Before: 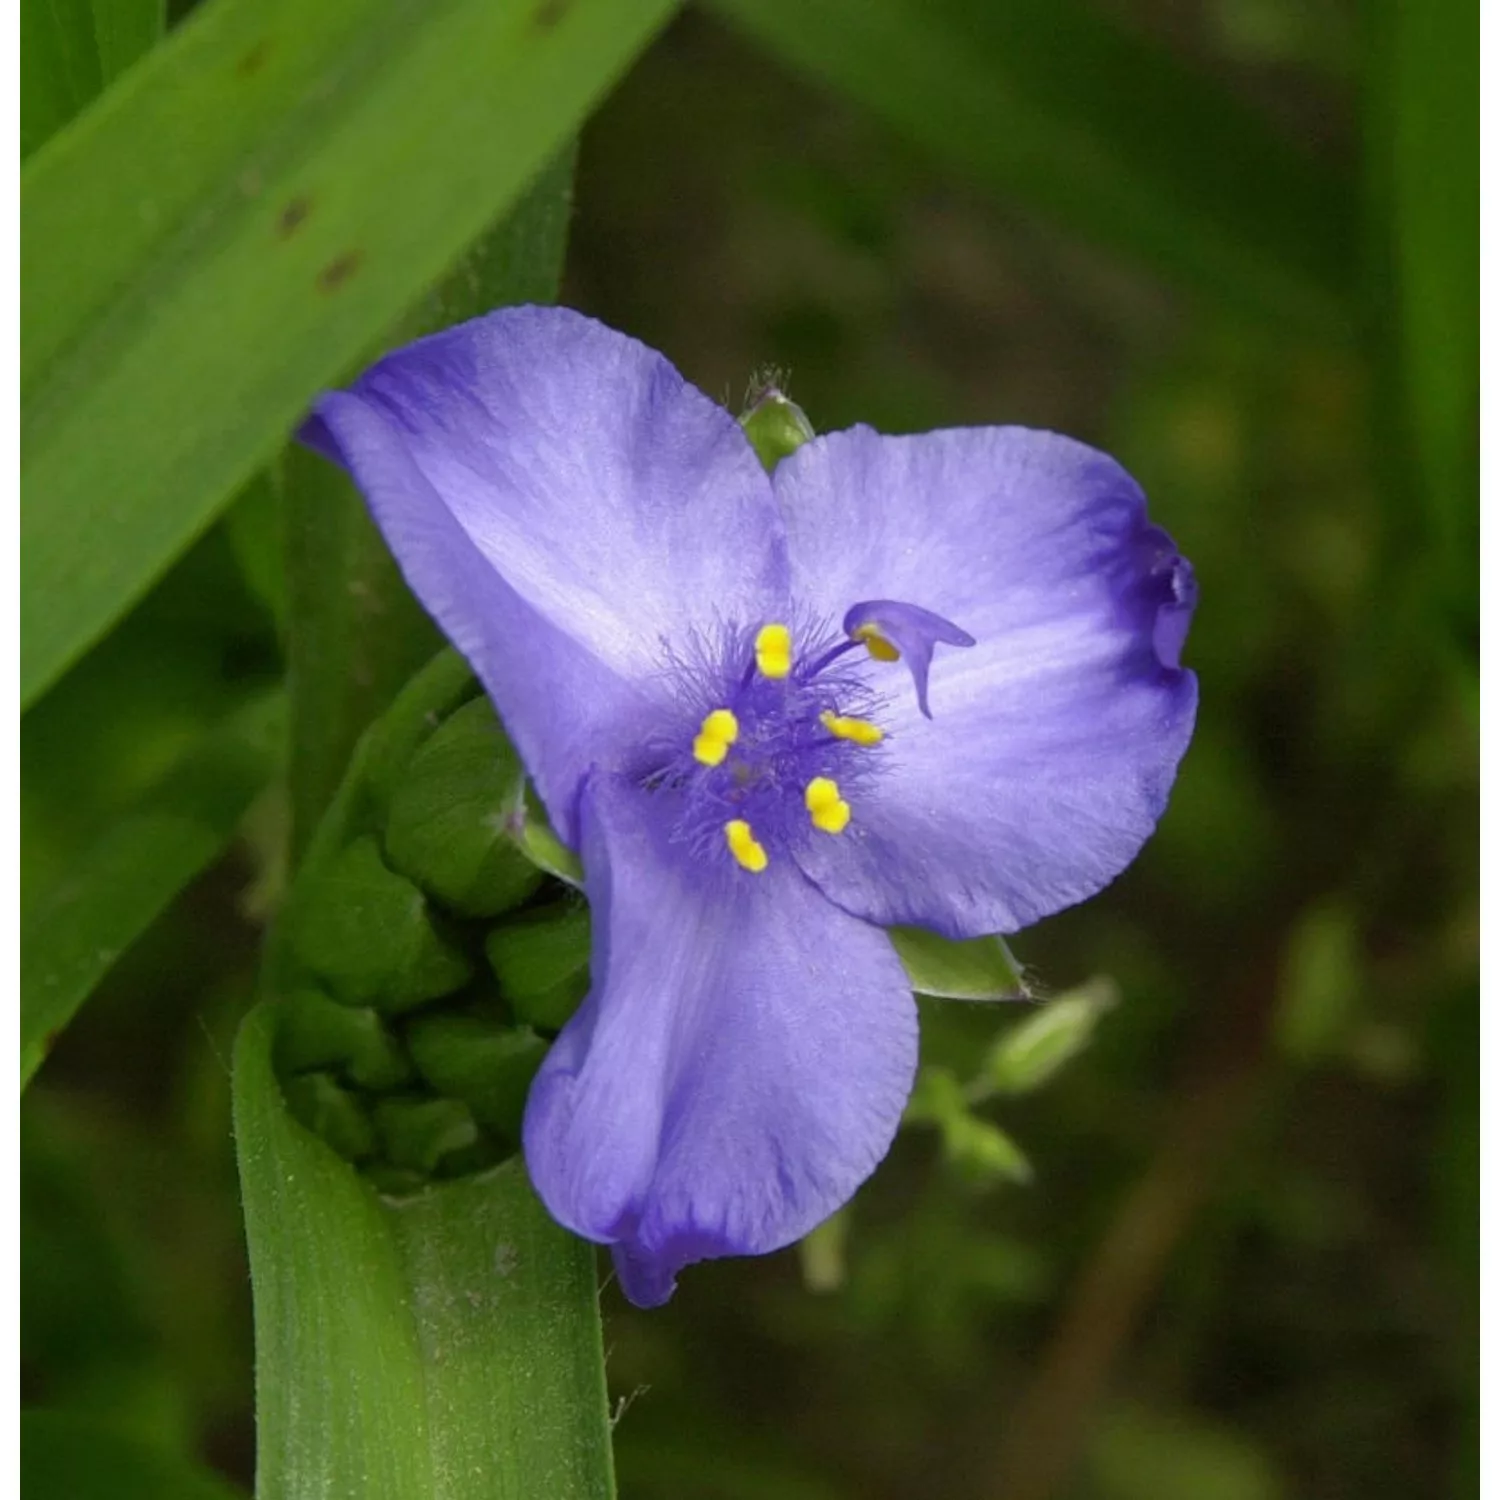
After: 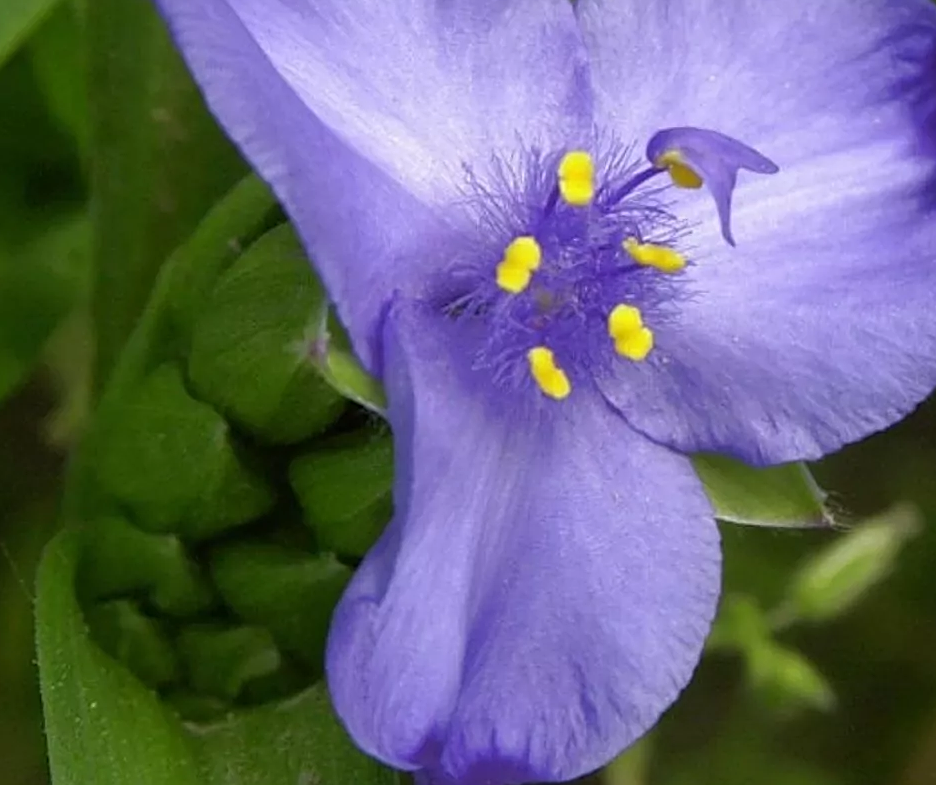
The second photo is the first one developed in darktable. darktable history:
sharpen: on, module defaults
tone equalizer: on, module defaults
crop: left 13.136%, top 31.582%, right 24.429%, bottom 16.036%
